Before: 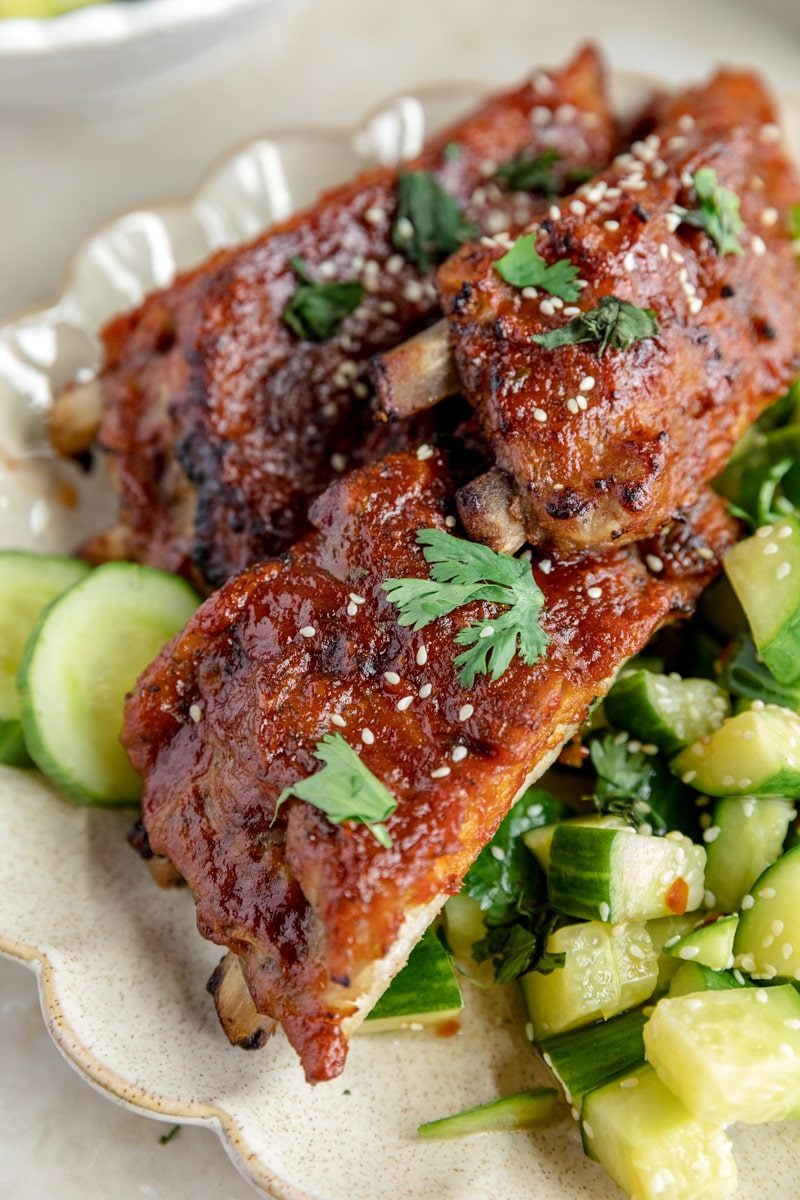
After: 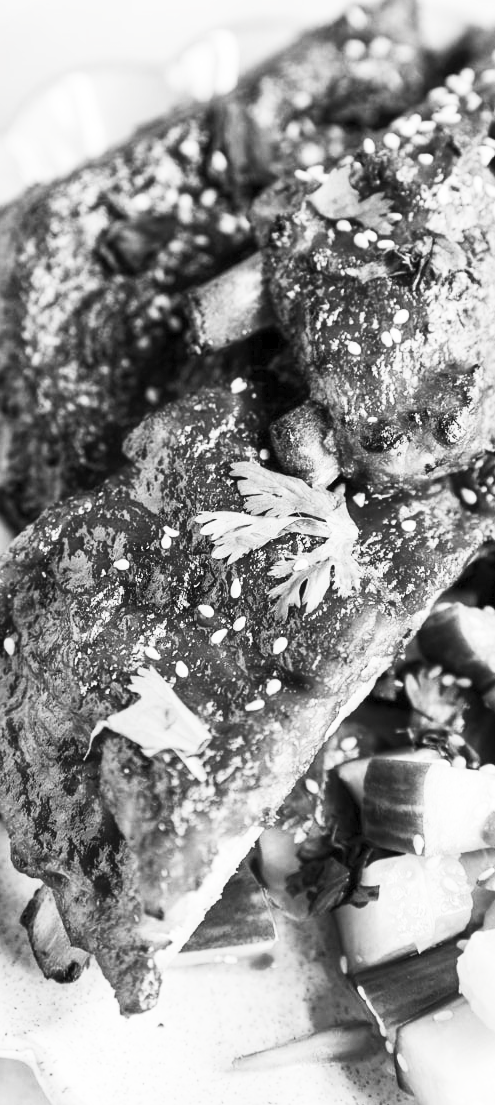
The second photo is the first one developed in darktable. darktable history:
contrast brightness saturation: contrast 0.541, brightness 0.469, saturation -0.994
crop and rotate: left 23.363%, top 5.62%, right 14.735%, bottom 2.256%
